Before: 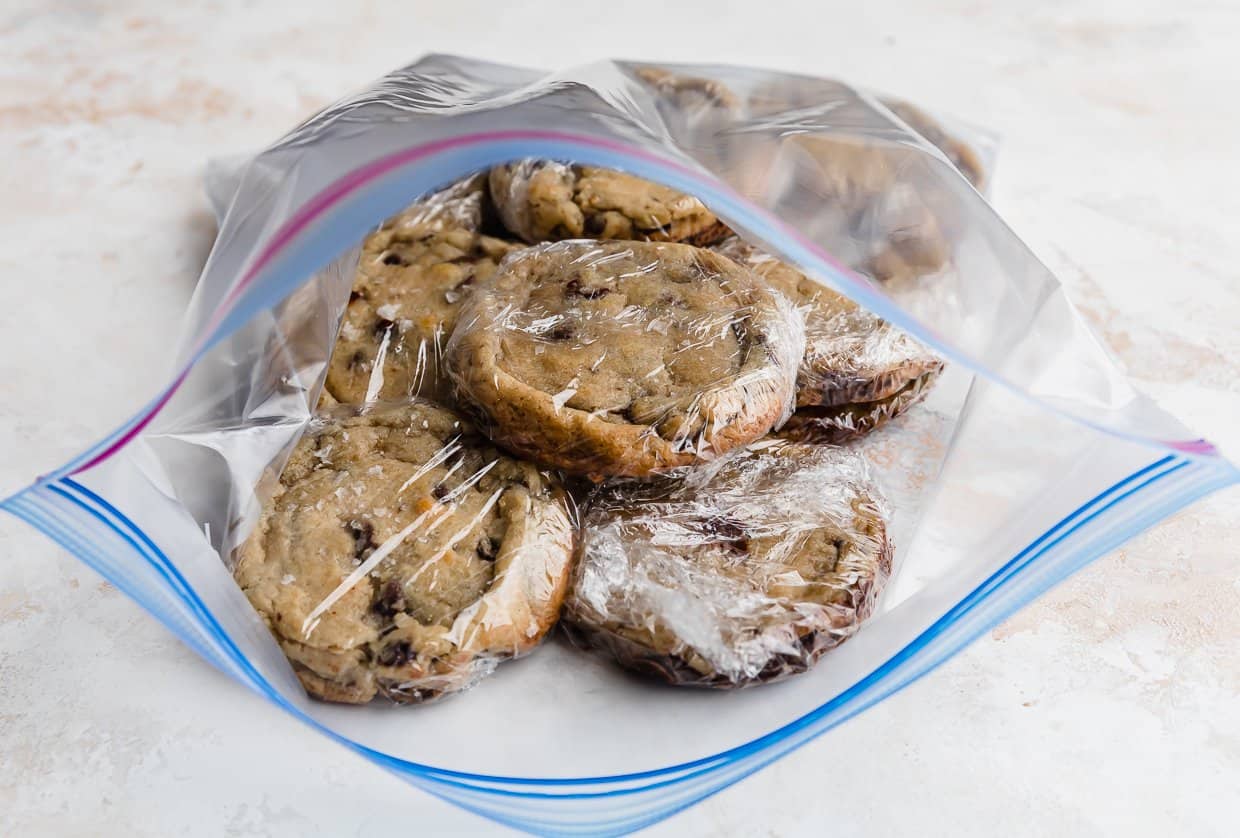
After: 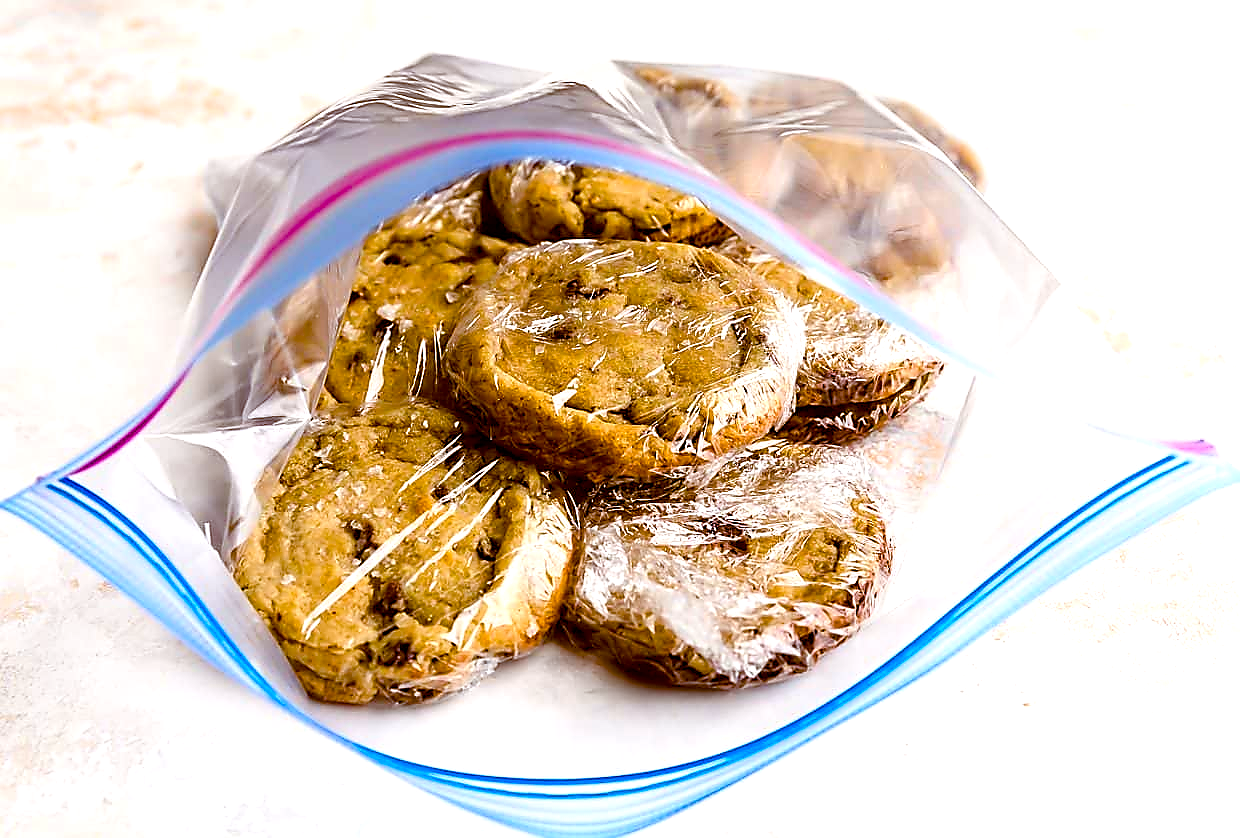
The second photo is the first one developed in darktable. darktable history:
local contrast: highlights 100%, shadows 101%, detail 119%, midtone range 0.2
exposure: exposure -0.236 EV, compensate highlight preservation false
shadows and highlights: shadows -11.55, white point adjustment 4.17, highlights 28.79
sharpen: radius 1.357, amount 1.266, threshold 0.771
color balance rgb: global offset › chroma 0.397%, global offset › hue 36.98°, perceptual saturation grading › global saturation 20%, perceptual saturation grading › highlights -25.473%, perceptual saturation grading › shadows 24.146%, perceptual brilliance grading › global brilliance 17.523%, global vibrance 50.394%
